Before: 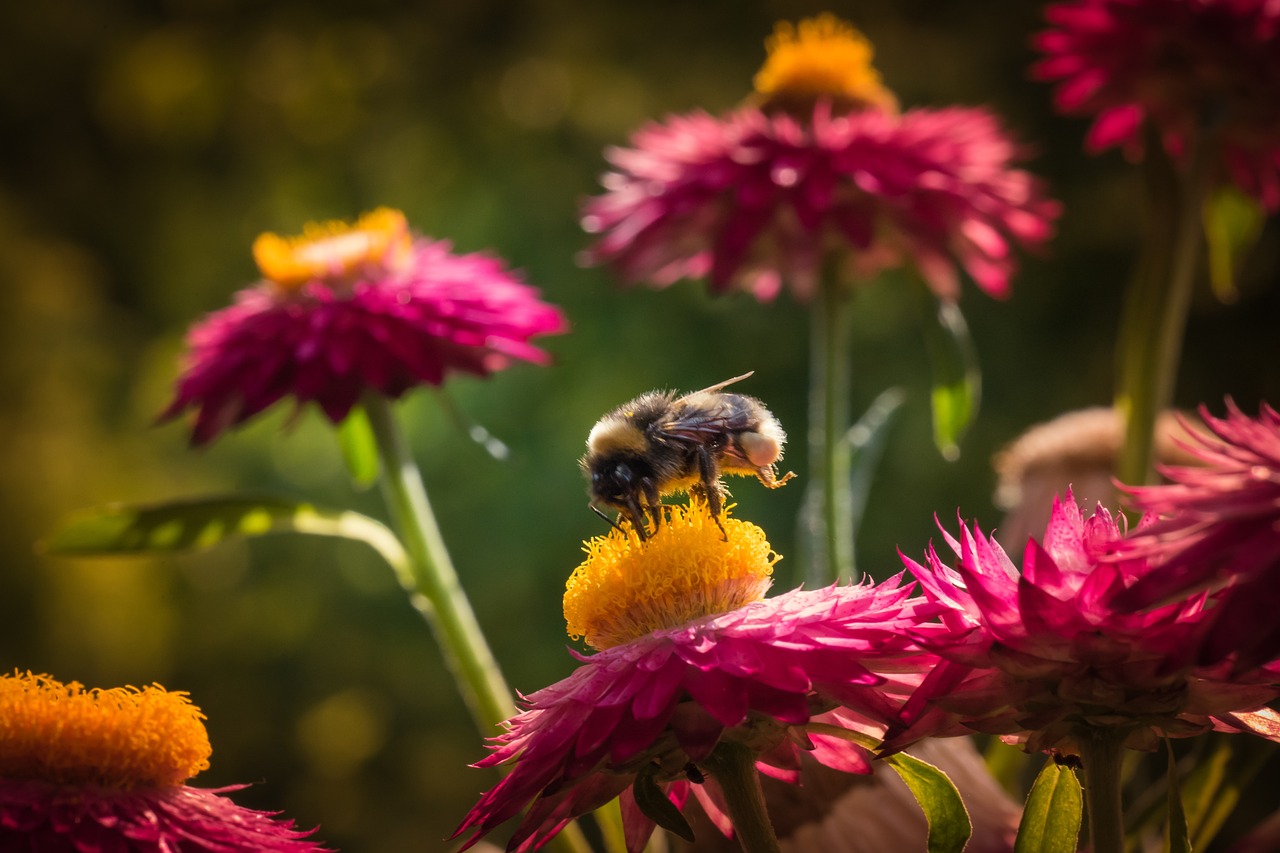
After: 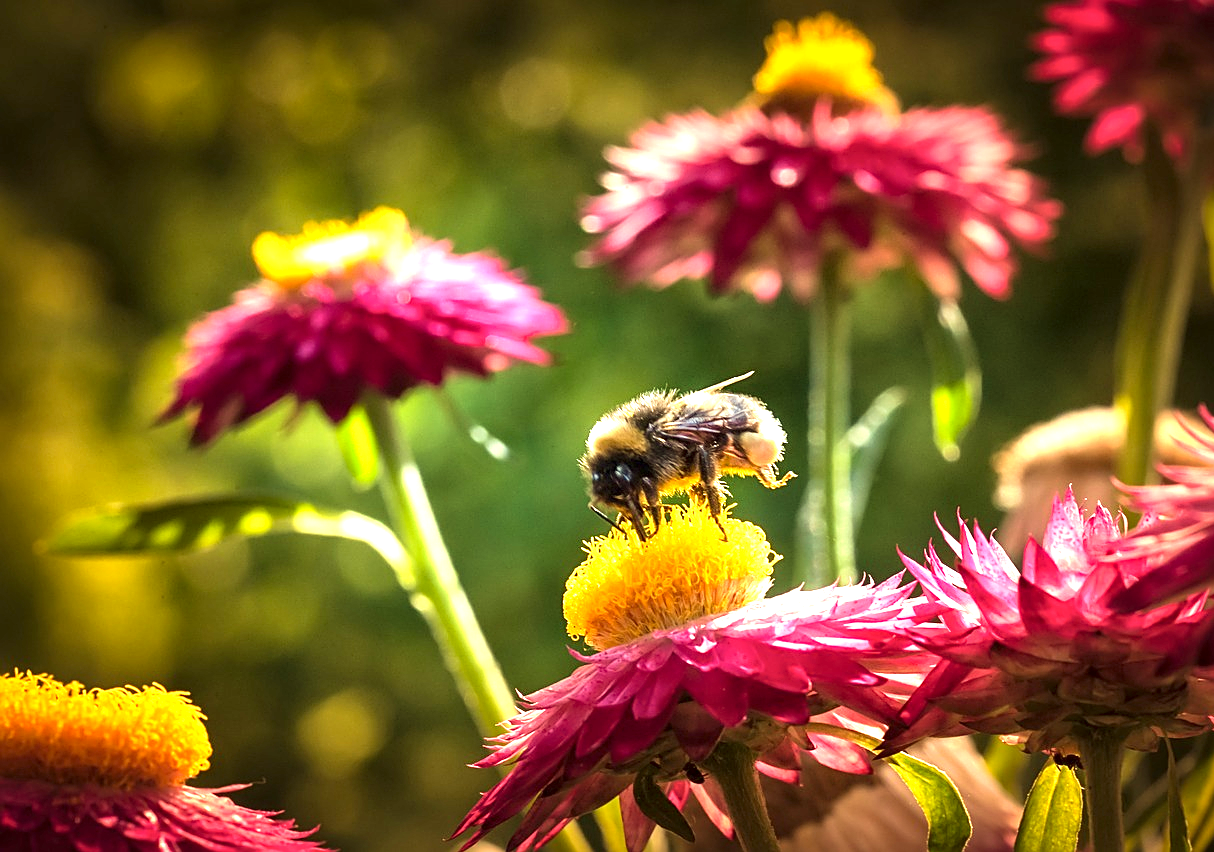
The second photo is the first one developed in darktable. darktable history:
shadows and highlights: shadows -25.1, highlights 49.52, soften with gaussian
exposure: exposure 1.487 EV, compensate exposure bias true, compensate highlight preservation false
local contrast: mode bilateral grid, contrast 26, coarseness 60, detail 152%, midtone range 0.2
sharpen: on, module defaults
crop and rotate: left 0%, right 5.121%
velvia: on, module defaults
color correction: highlights a* -5.68, highlights b* 10.93
